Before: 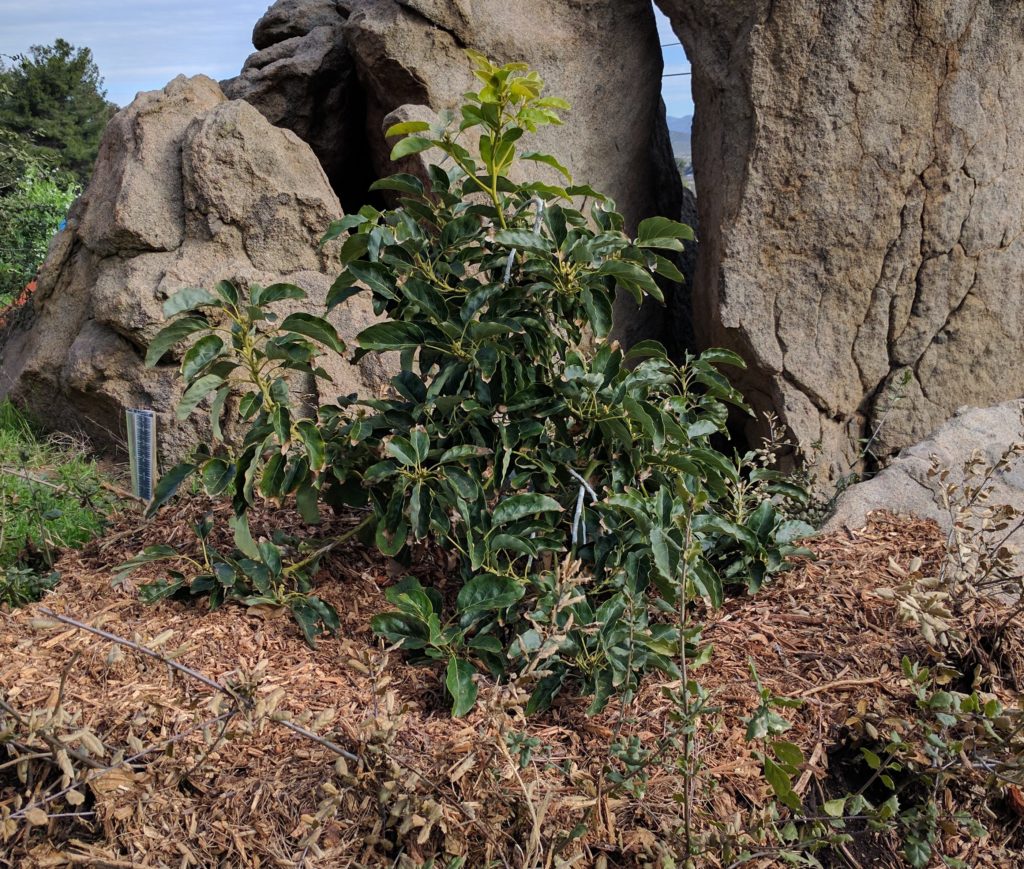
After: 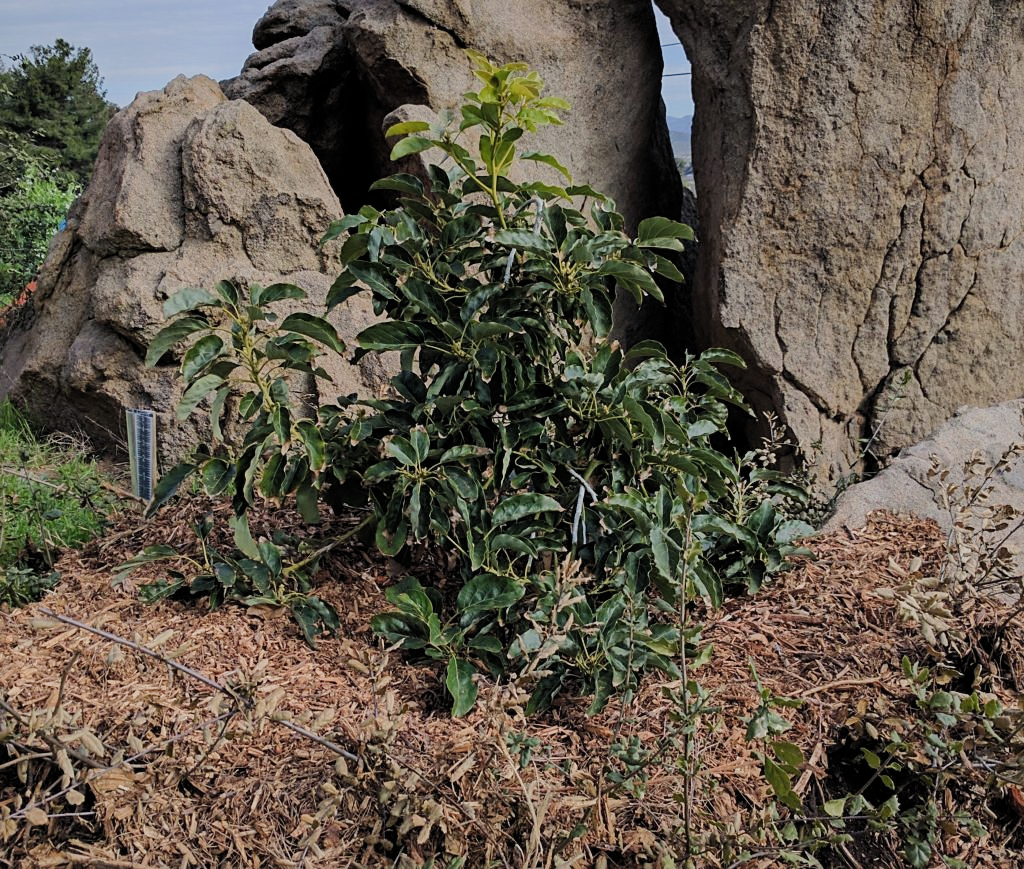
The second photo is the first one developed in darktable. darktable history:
filmic rgb: black relative exposure -7.65 EV, white relative exposure 4.56 EV, threshold 5.98 EV, hardness 3.61, color science v5 (2021), contrast in shadows safe, contrast in highlights safe, enable highlight reconstruction true
sharpen: radius 1.856, amount 0.408, threshold 1.166
